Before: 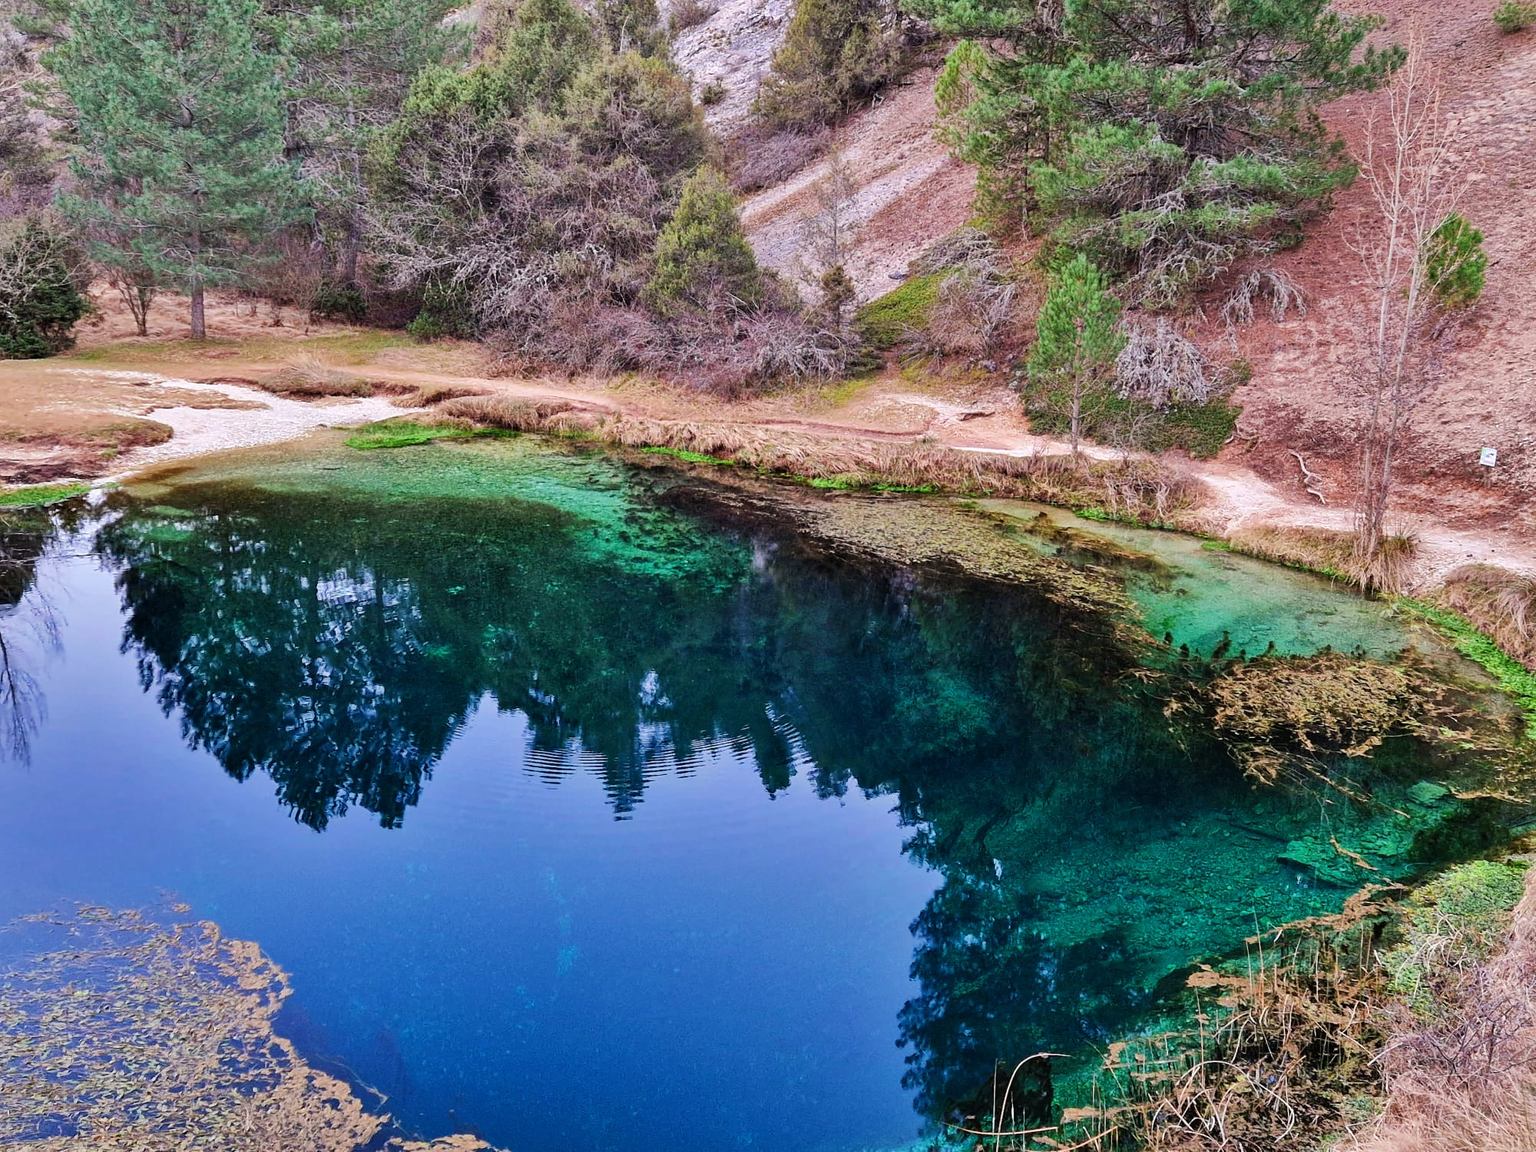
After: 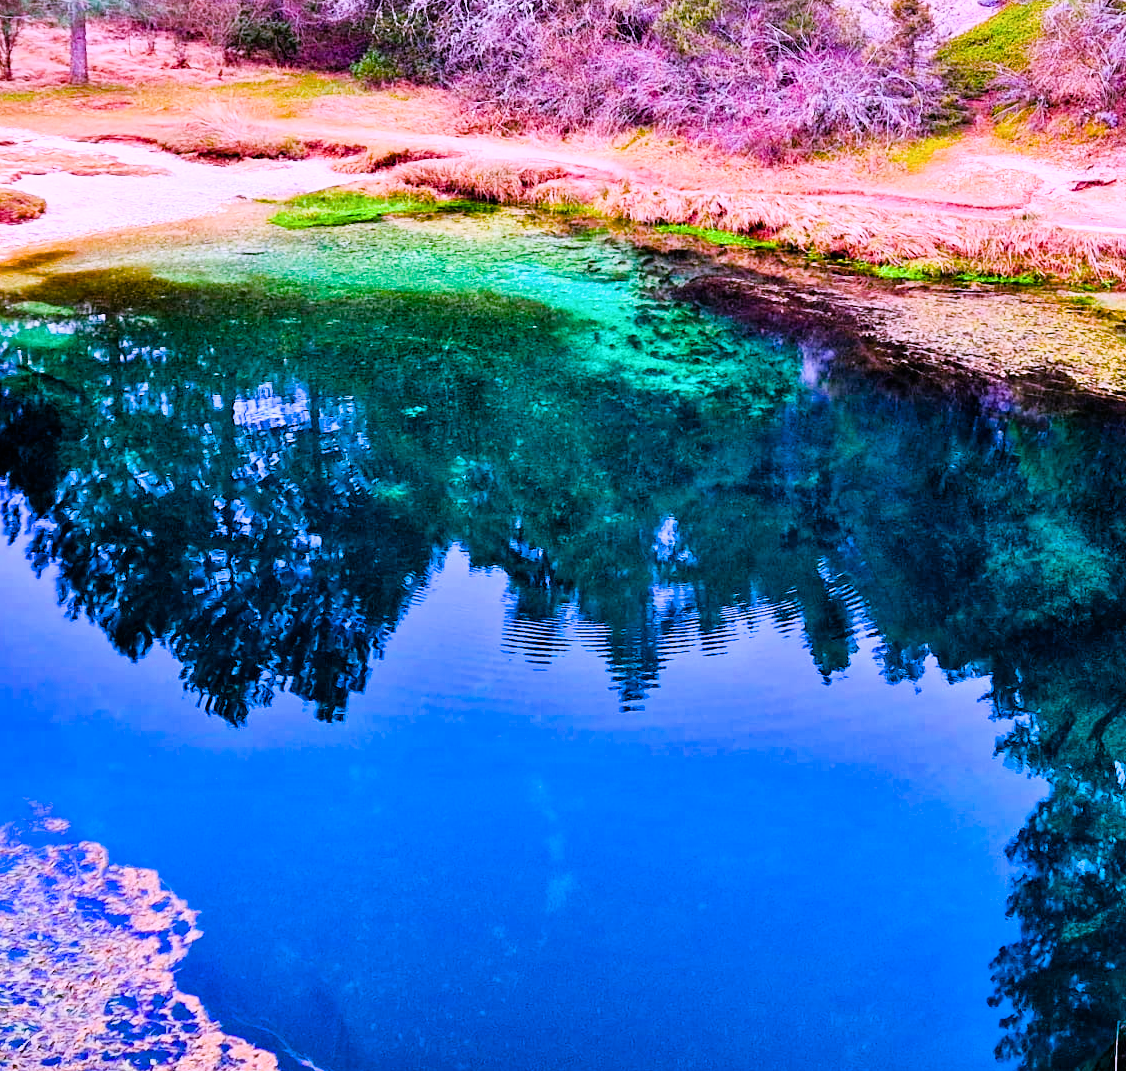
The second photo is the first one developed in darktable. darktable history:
crop: left 8.966%, top 23.852%, right 34.699%, bottom 4.703%
levels: mode automatic
filmic rgb: black relative exposure -7.32 EV, white relative exposure 5.09 EV, hardness 3.2
white balance: red 1.042, blue 1.17
color balance rgb: linear chroma grading › global chroma 25%, perceptual saturation grading › global saturation 45%, perceptual saturation grading › highlights -50%, perceptual saturation grading › shadows 30%, perceptual brilliance grading › global brilliance 18%, global vibrance 40%
vignetting: fall-off start 116.67%, fall-off radius 59.26%, brightness -0.31, saturation -0.056
shadows and highlights: shadows 0, highlights 40
